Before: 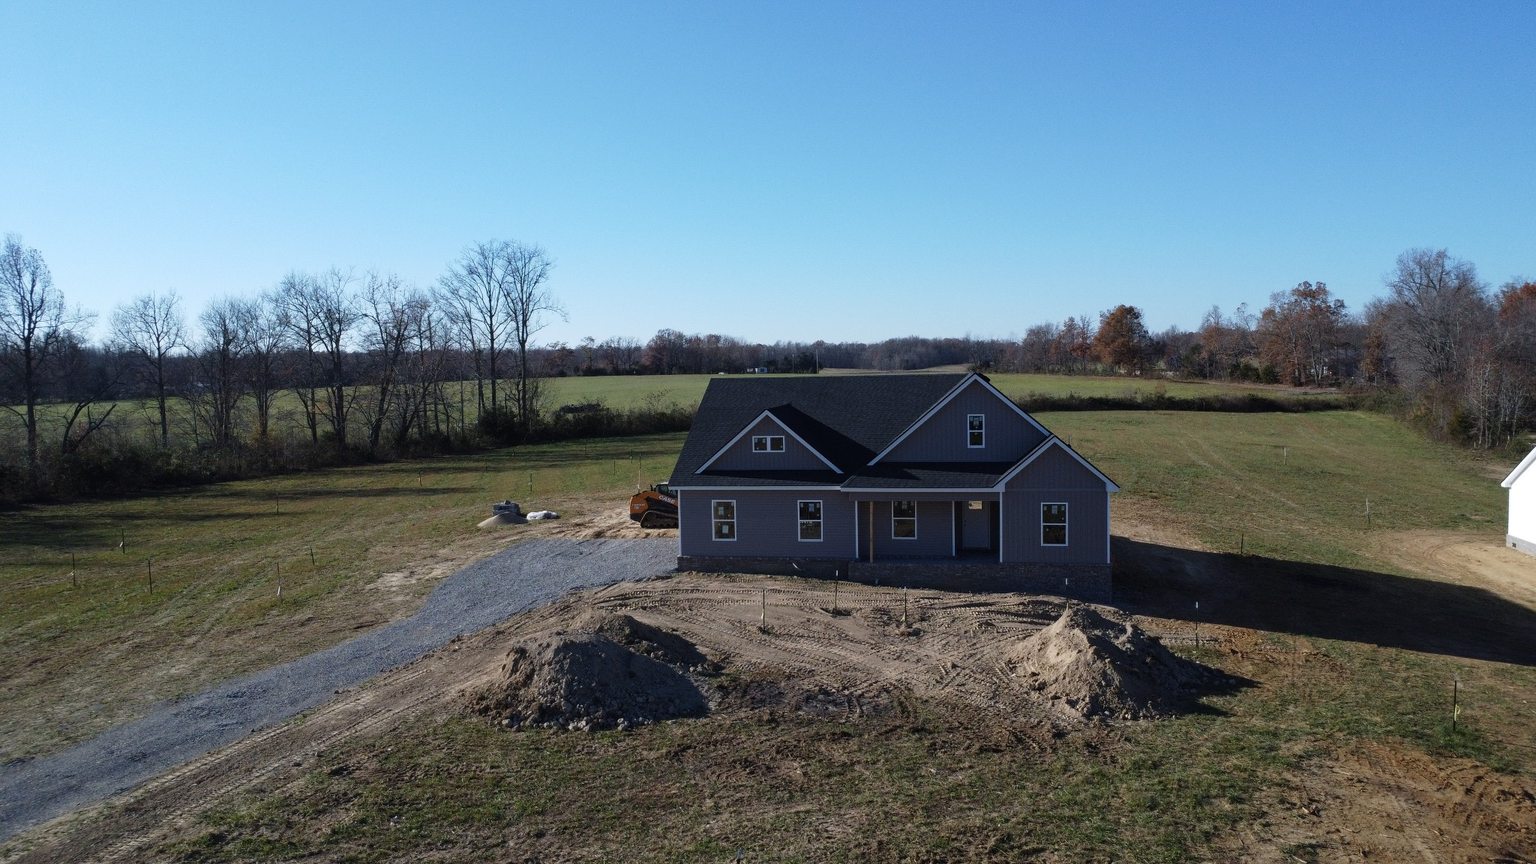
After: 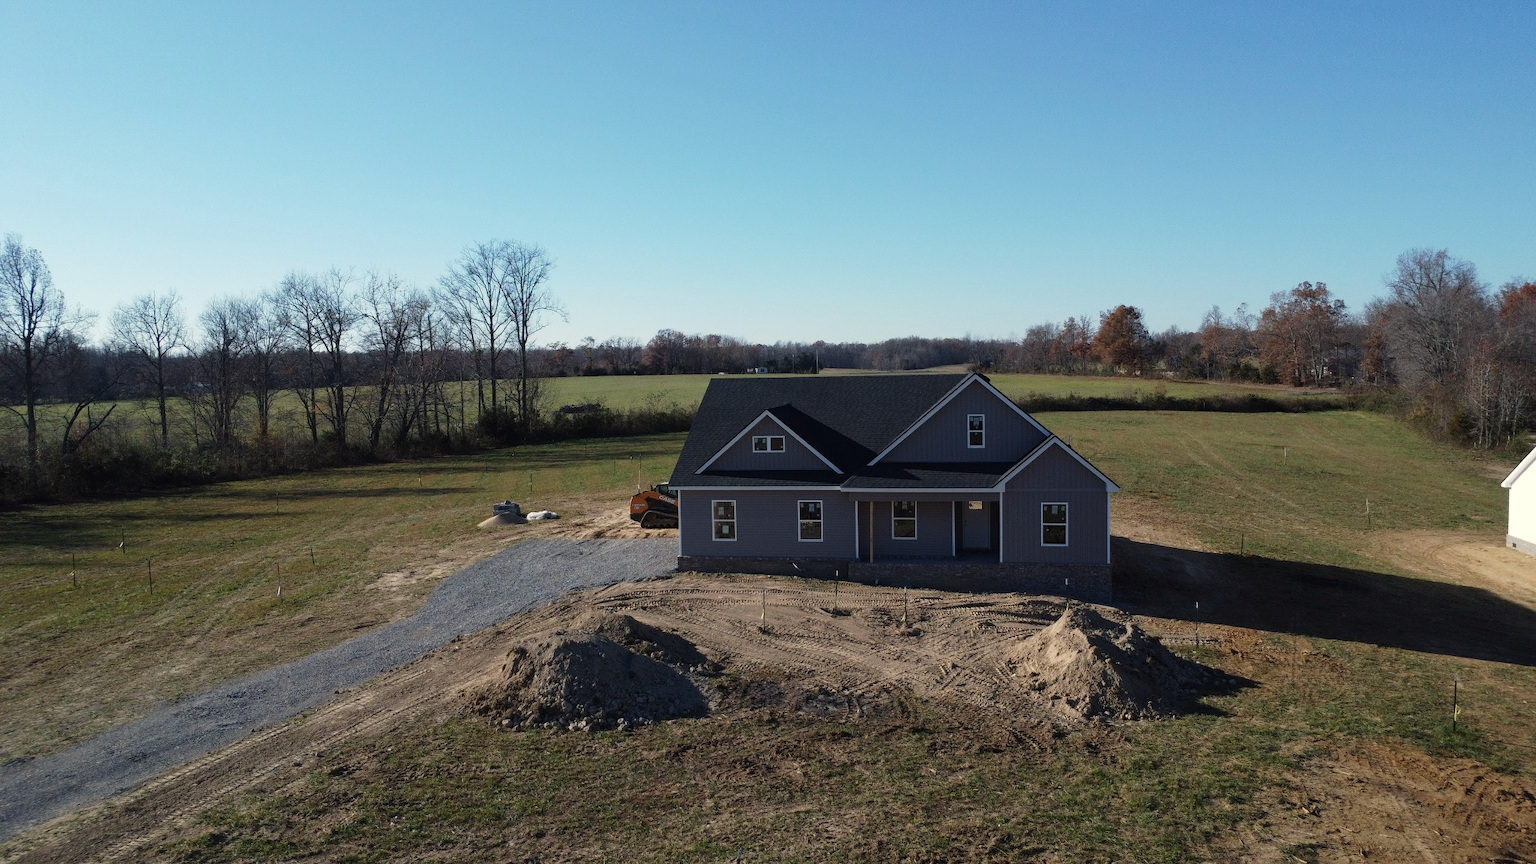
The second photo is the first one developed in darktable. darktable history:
white balance: red 1.045, blue 0.932
base curve: exposure shift 0, preserve colors none
